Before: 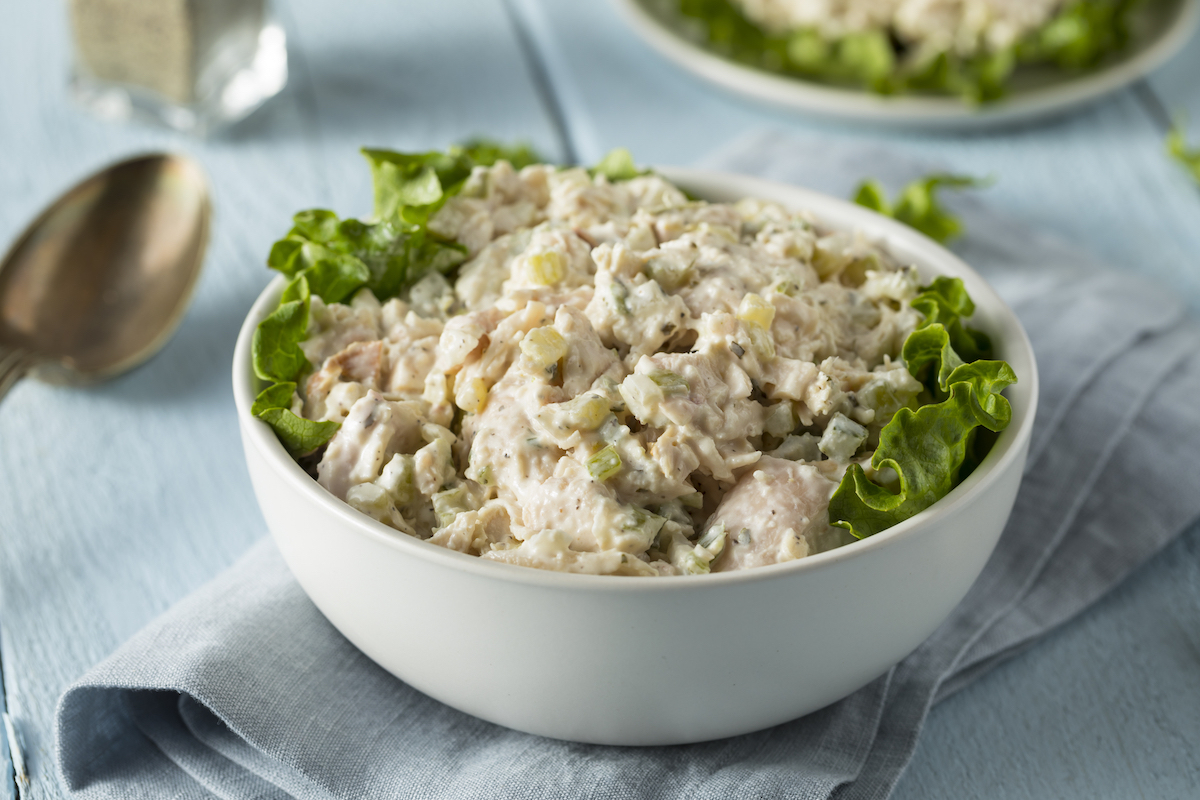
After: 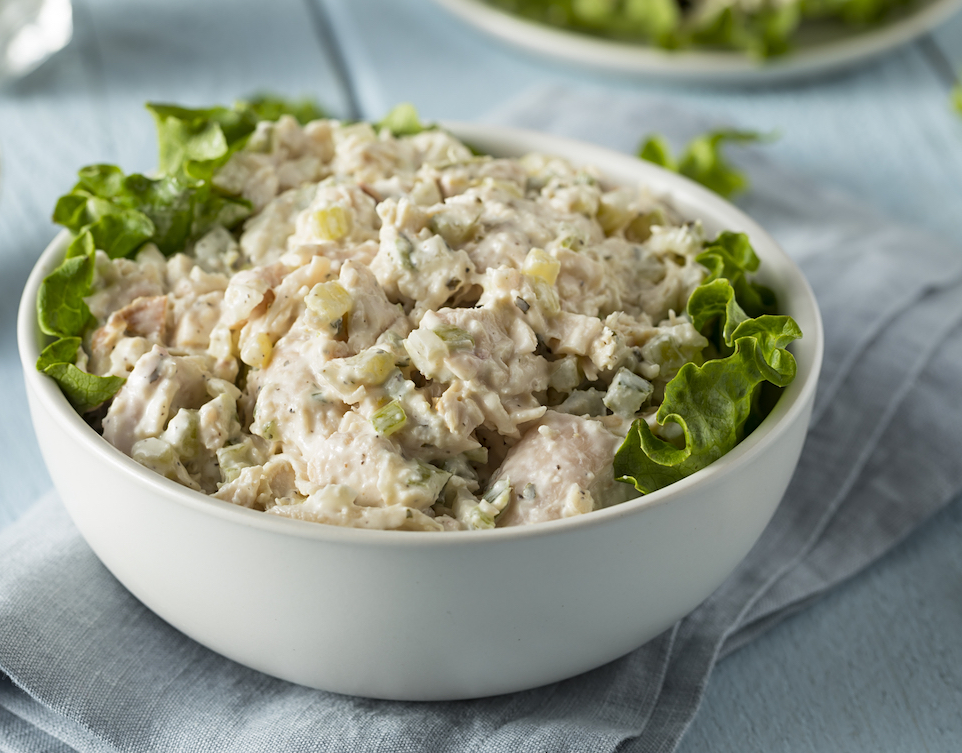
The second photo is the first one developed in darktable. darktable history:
crop and rotate: left 17.975%, top 5.832%, right 1.854%
sharpen: amount 0.202
